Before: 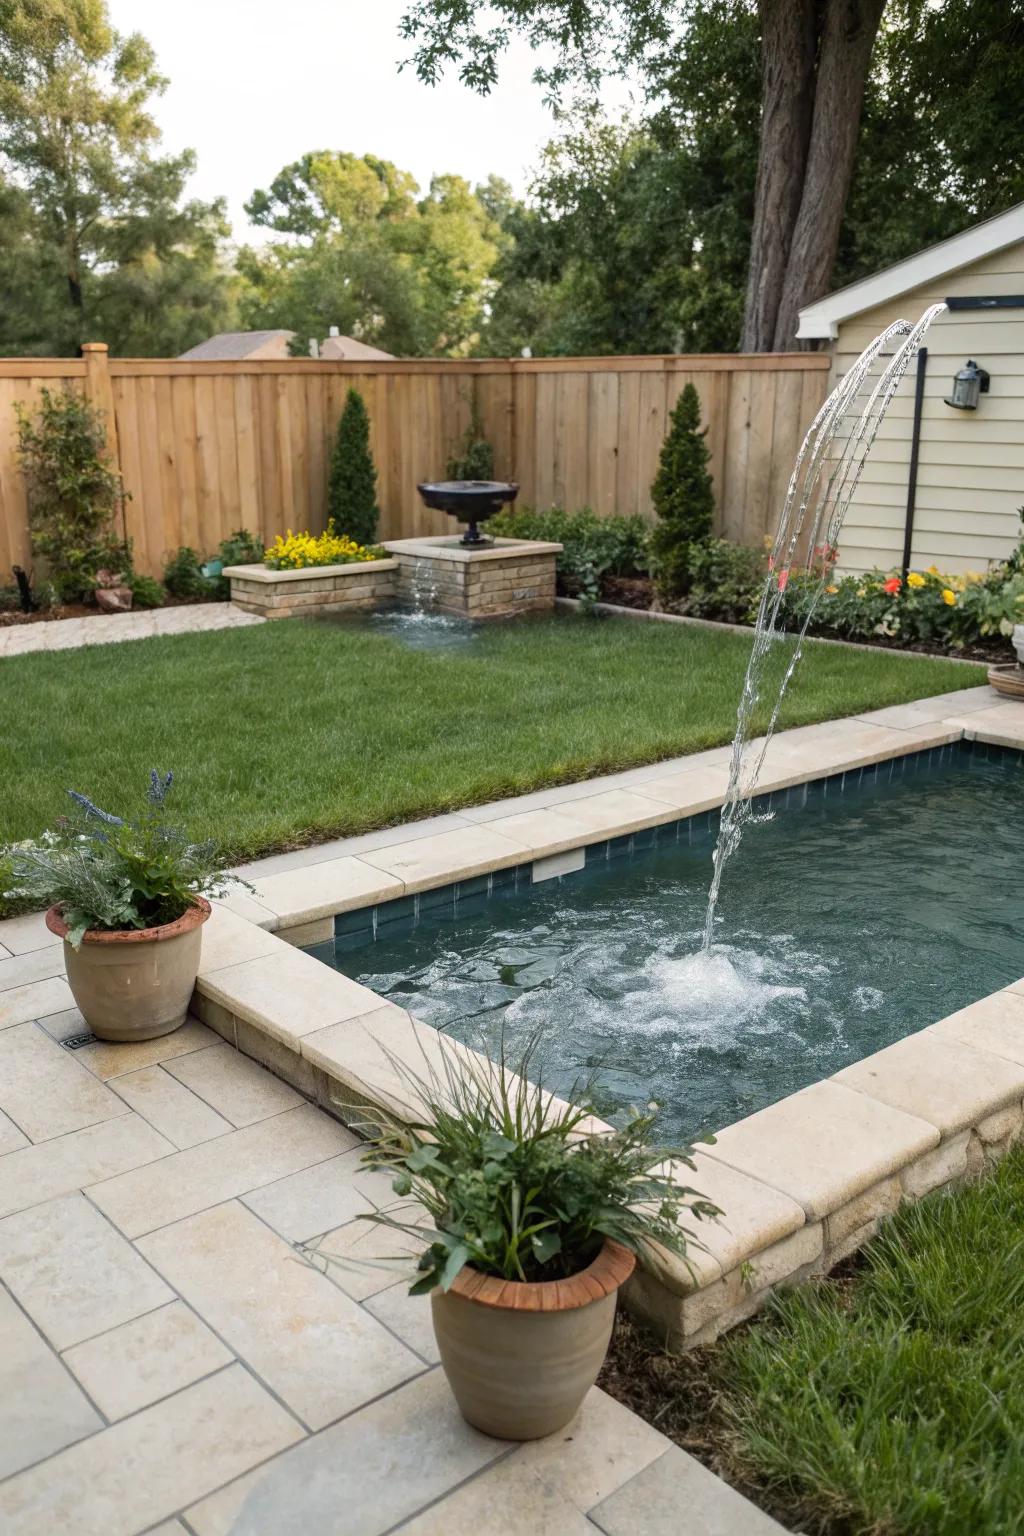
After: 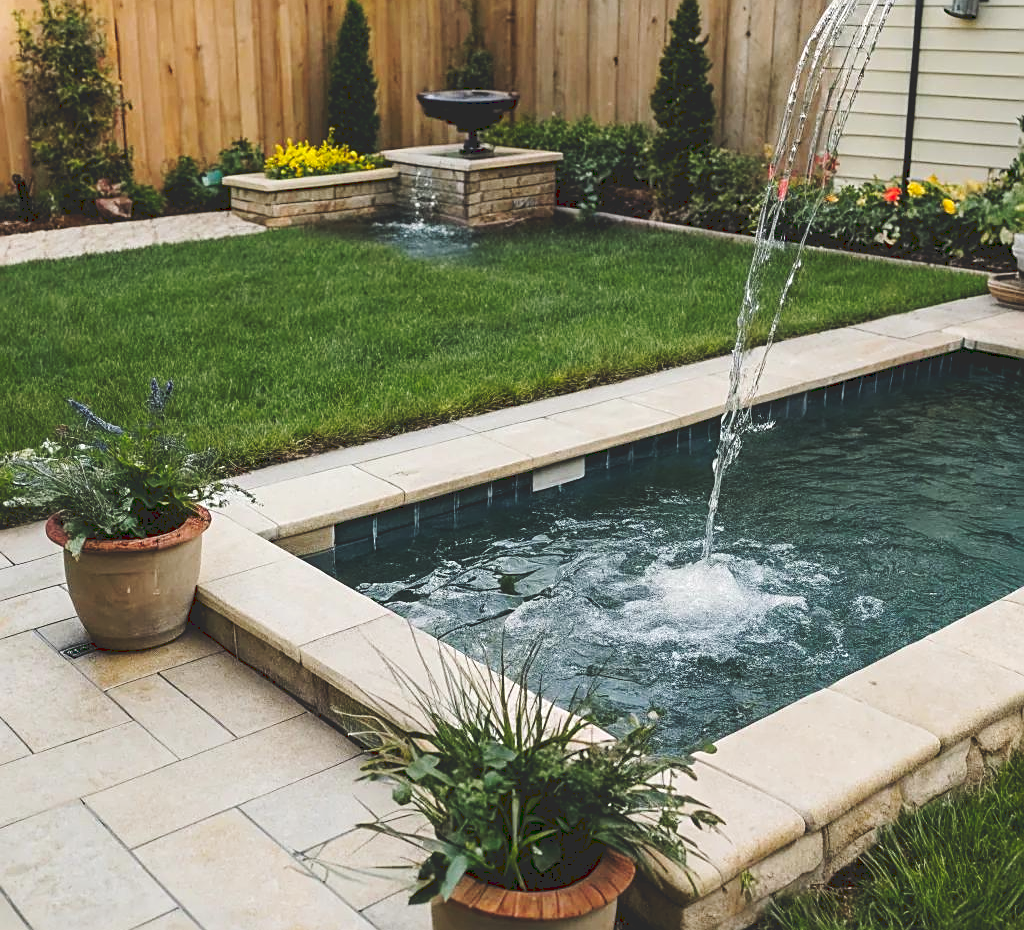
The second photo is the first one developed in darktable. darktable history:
tone curve: curves: ch0 [(0, 0) (0.003, 0.161) (0.011, 0.161) (0.025, 0.161) (0.044, 0.161) (0.069, 0.161) (0.1, 0.161) (0.136, 0.163) (0.177, 0.179) (0.224, 0.207) (0.277, 0.243) (0.335, 0.292) (0.399, 0.361) (0.468, 0.452) (0.543, 0.547) (0.623, 0.638) (0.709, 0.731) (0.801, 0.826) (0.898, 0.911) (1, 1)], preserve colors none
crop and rotate: top 25.459%, bottom 13.966%
sharpen: on, module defaults
